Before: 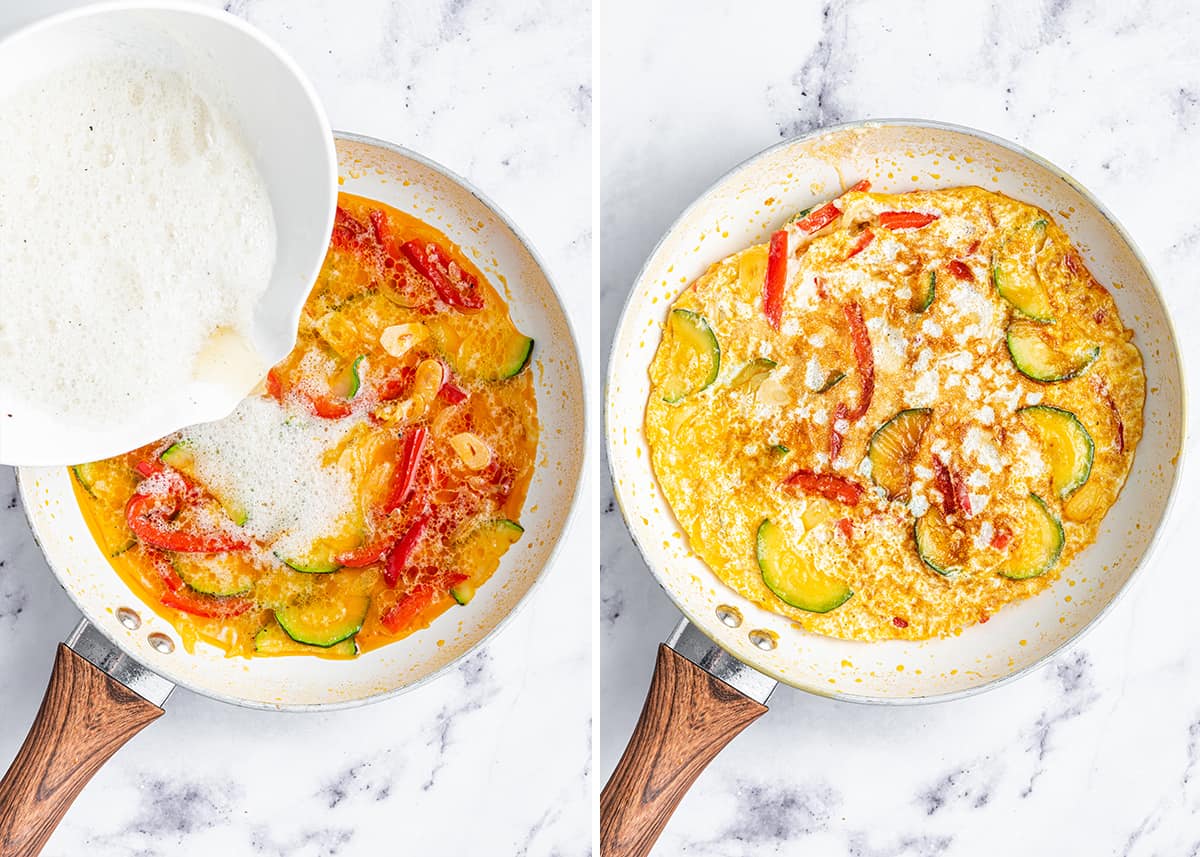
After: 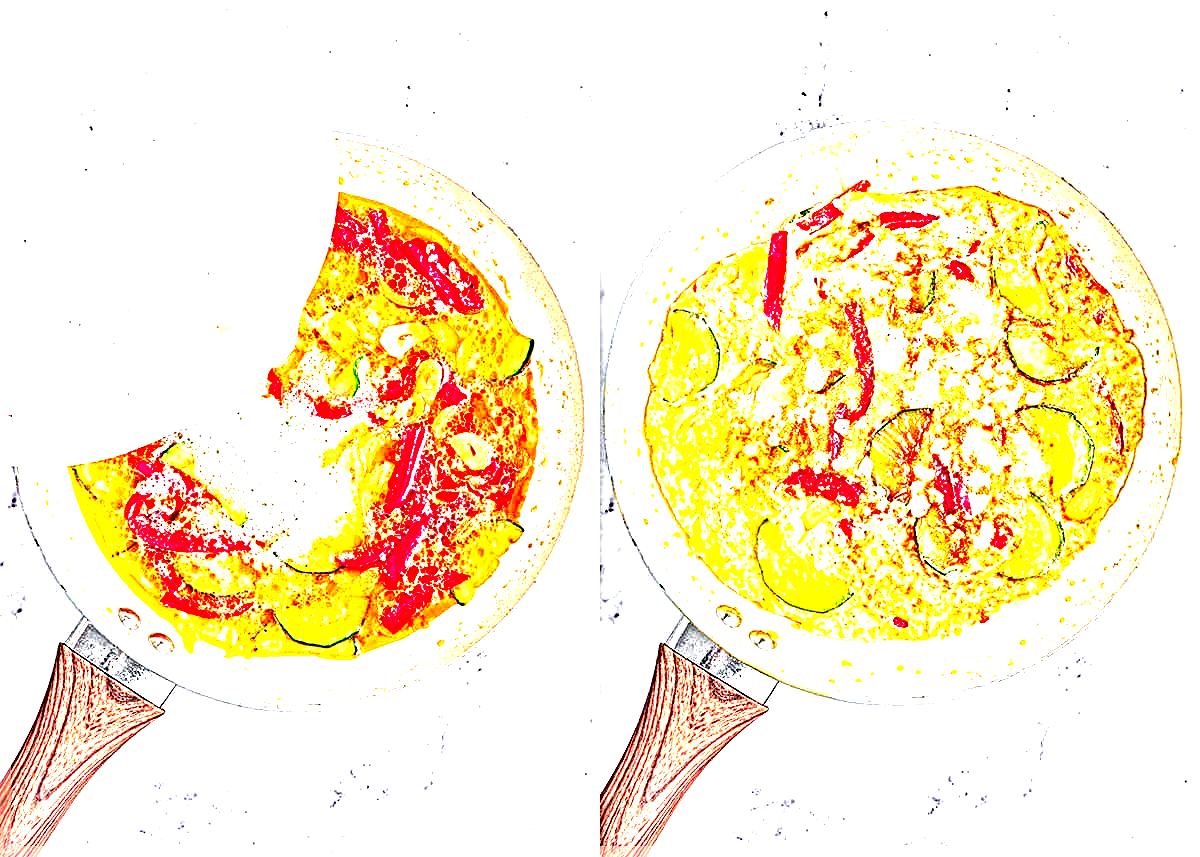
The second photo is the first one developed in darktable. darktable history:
sharpen: radius 4.001, amount 2
color contrast: green-magenta contrast 1.73, blue-yellow contrast 1.15
haze removal: compatibility mode true, adaptive false
exposure: black level correction 0.001, exposure 1.84 EV, compensate highlight preservation false
local contrast: on, module defaults
